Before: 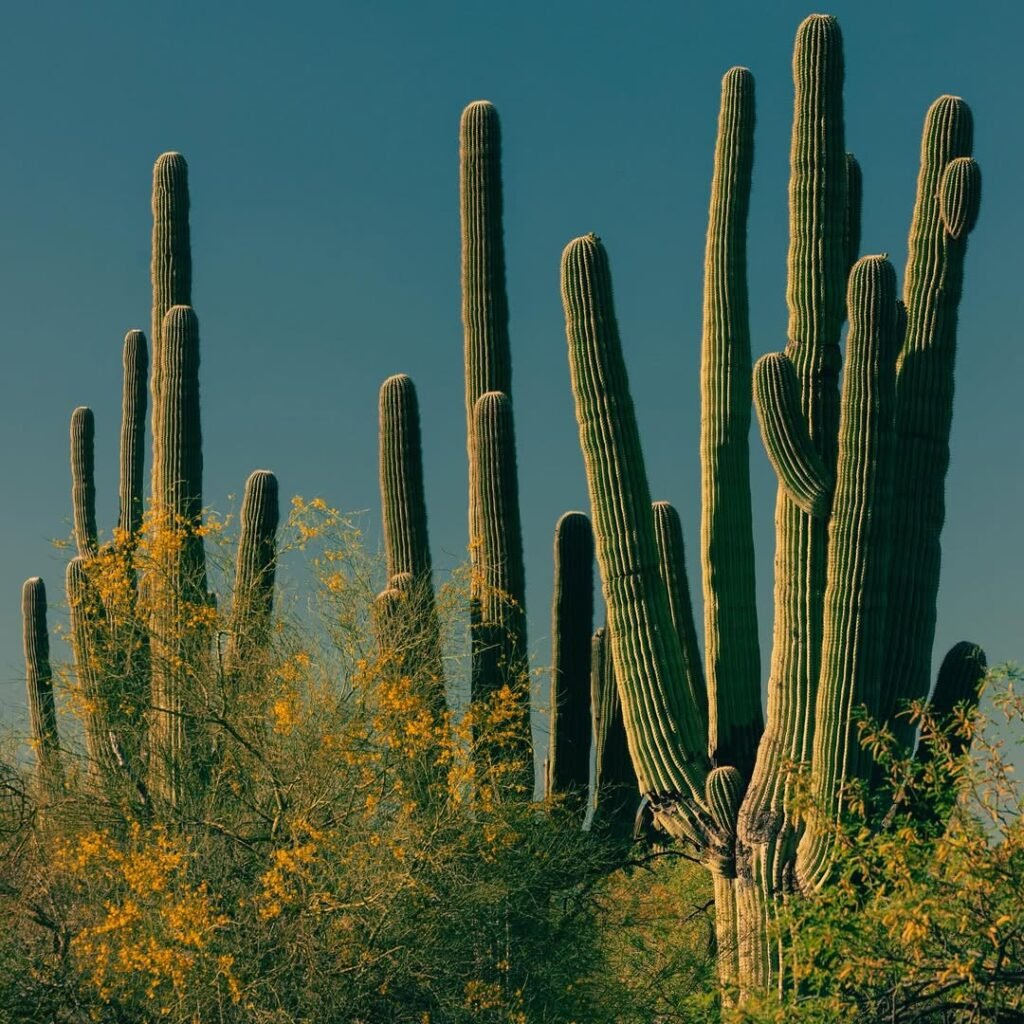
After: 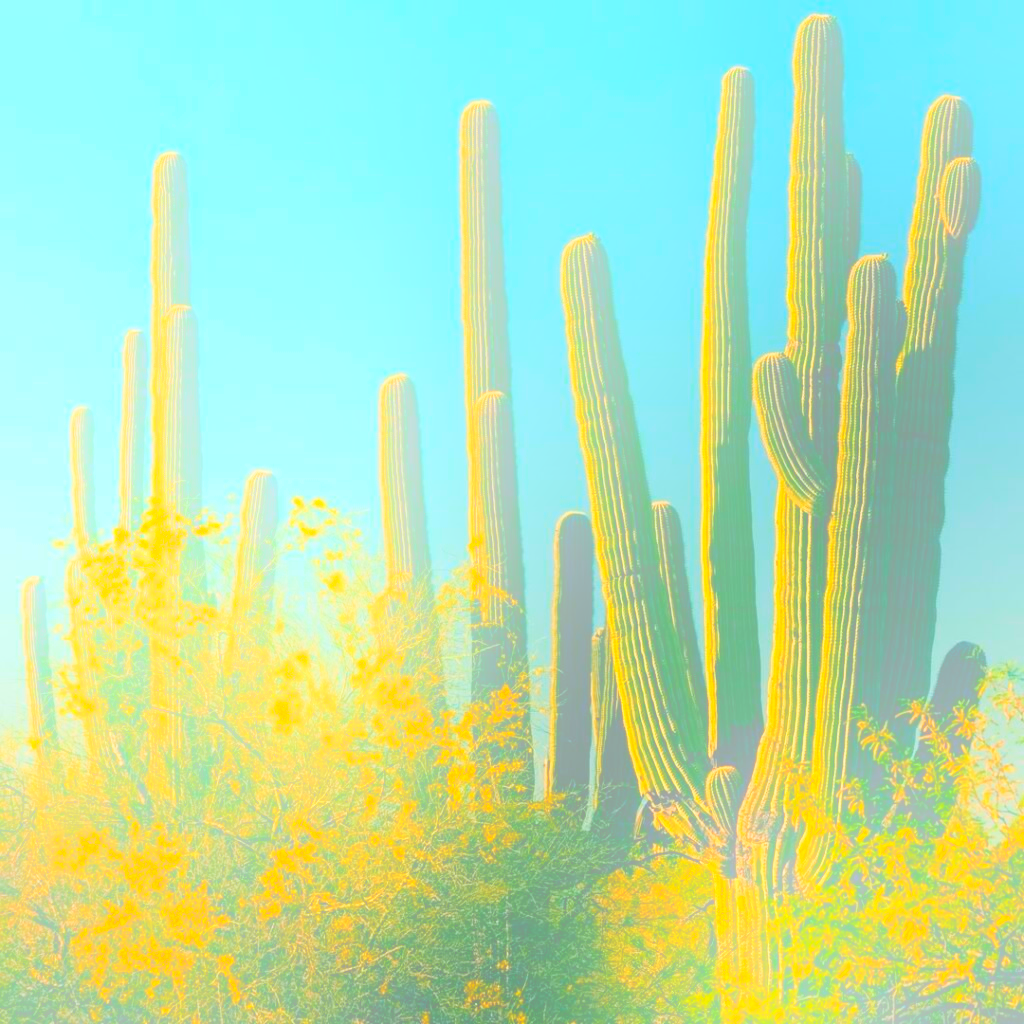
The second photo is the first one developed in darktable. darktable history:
contrast brightness saturation: contrast 0.2, brightness 0.16, saturation 0.22
local contrast: highlights 100%, shadows 100%, detail 120%, midtone range 0.2
bloom: size 25%, threshold 5%, strength 90%
color balance rgb: linear chroma grading › global chroma 15%, perceptual saturation grading › global saturation 30%
